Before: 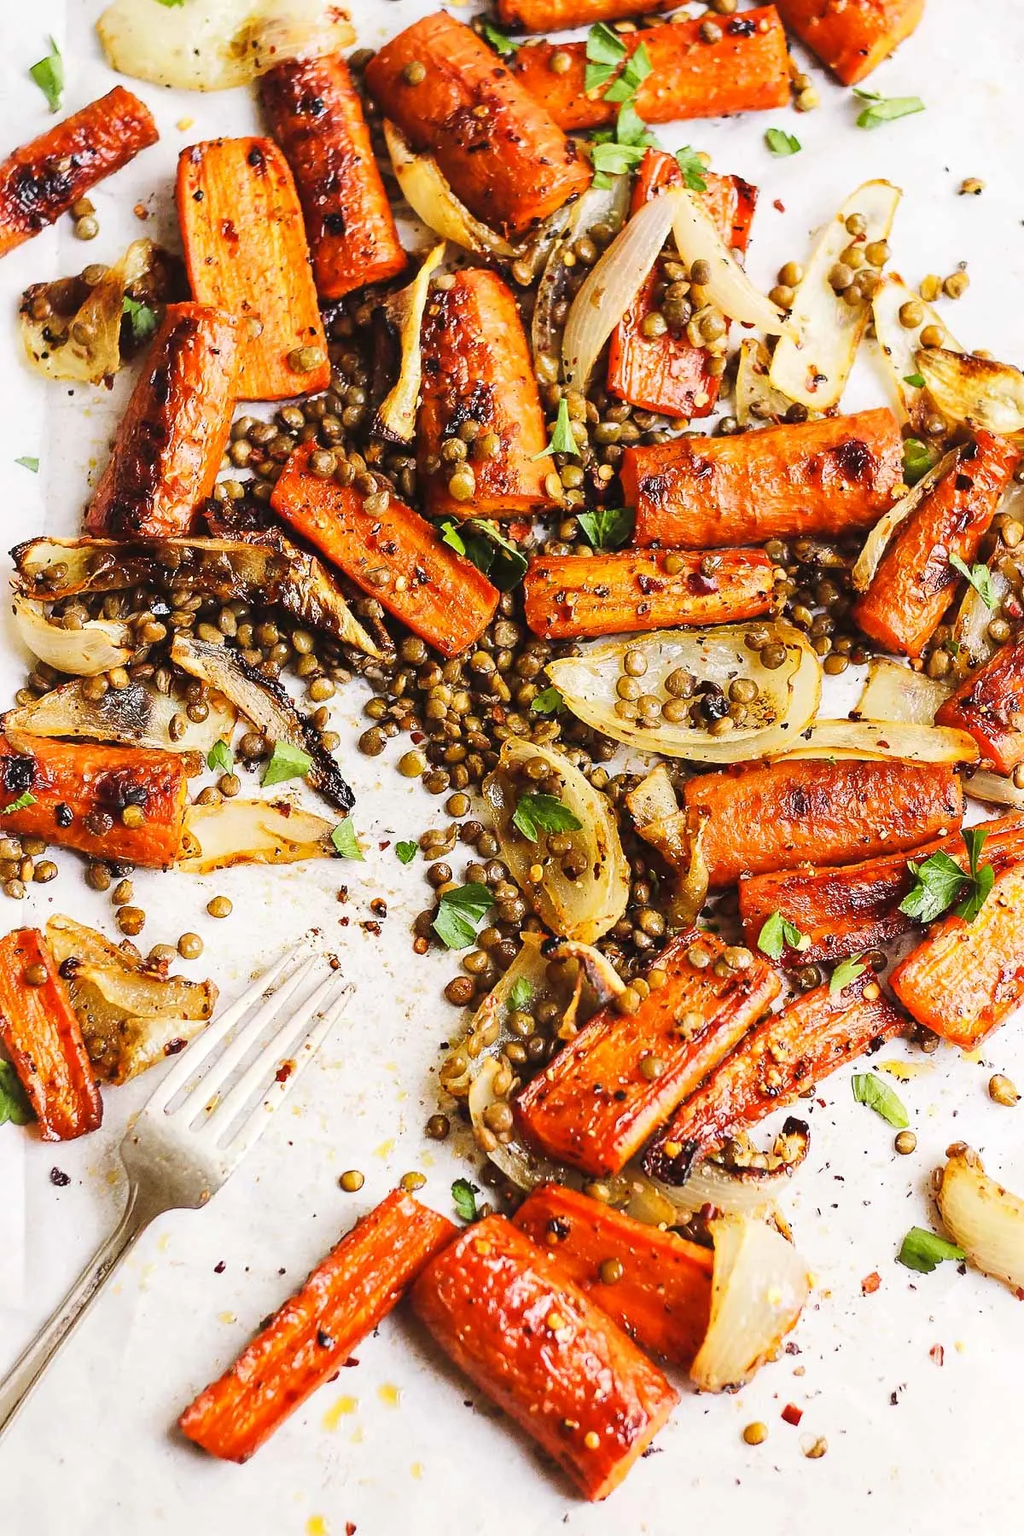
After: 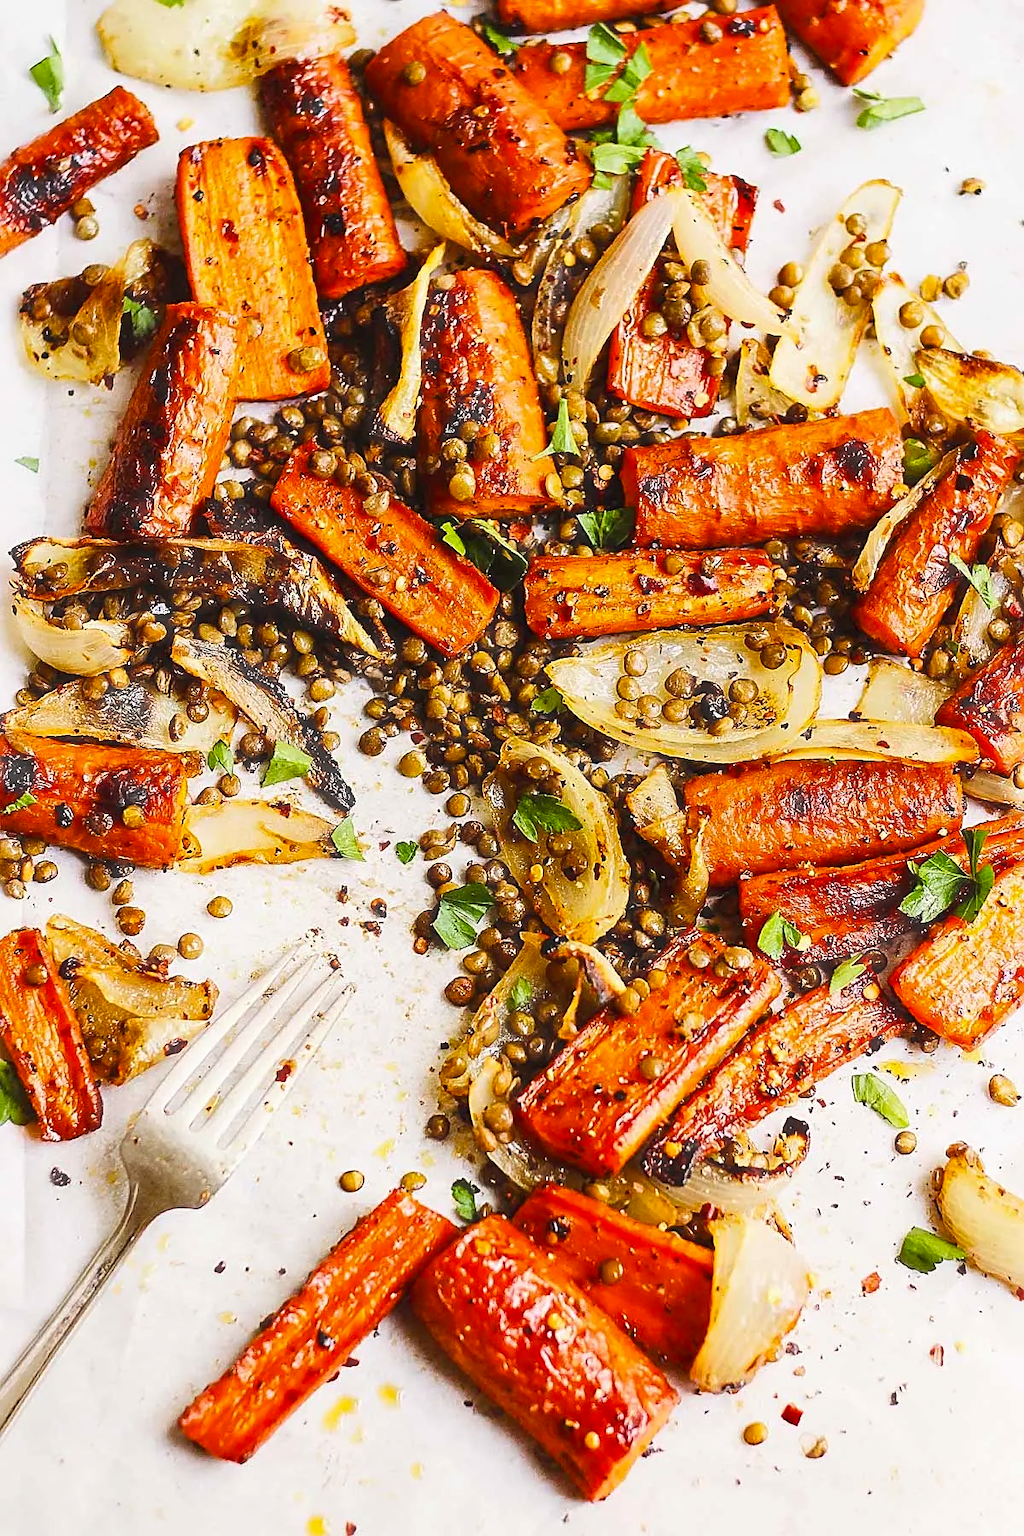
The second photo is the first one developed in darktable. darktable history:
sharpen: on, module defaults
haze removal: strength -0.09, distance 0.358, compatibility mode true, adaptive false
fill light: on, module defaults
color balance rgb: linear chroma grading › shadows -8%, linear chroma grading › global chroma 10%, perceptual saturation grading › global saturation 2%, perceptual saturation grading › highlights -2%, perceptual saturation grading › mid-tones 4%, perceptual saturation grading › shadows 8%, perceptual brilliance grading › global brilliance 2%, perceptual brilliance grading › highlights -4%, global vibrance 16%, saturation formula JzAzBz (2021)
